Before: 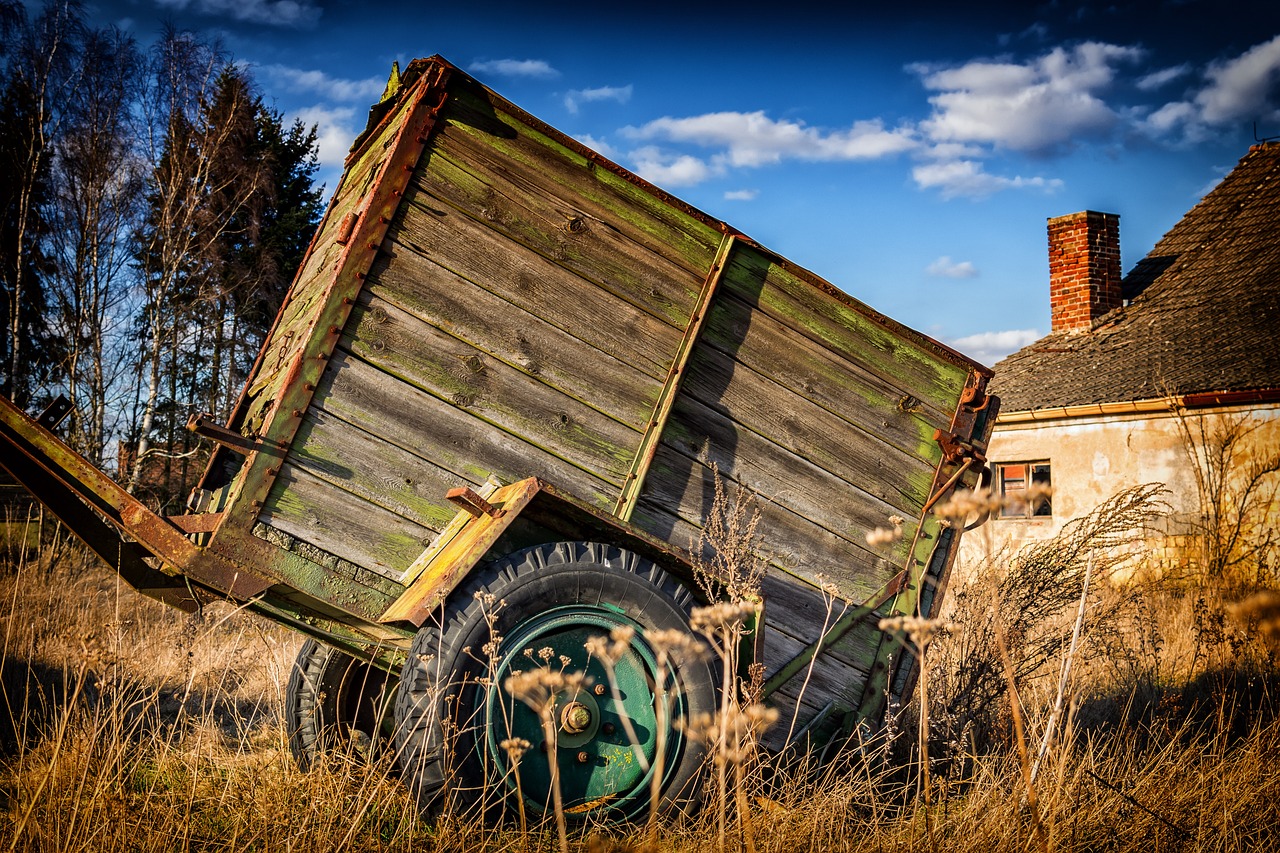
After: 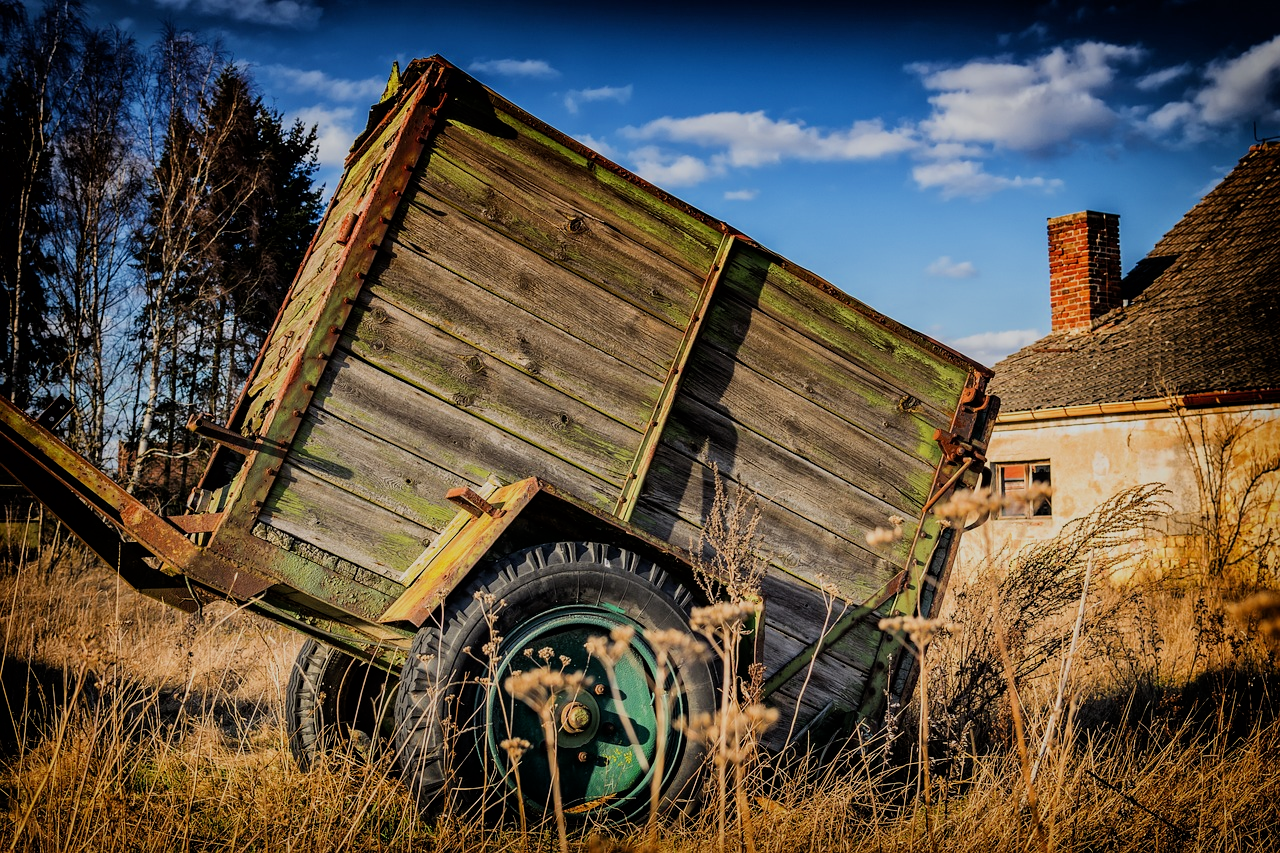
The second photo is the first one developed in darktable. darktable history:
filmic rgb: black relative exposure -7.65 EV, white relative exposure 4.56 EV, hardness 3.61, color science v6 (2022)
white balance: emerald 1
